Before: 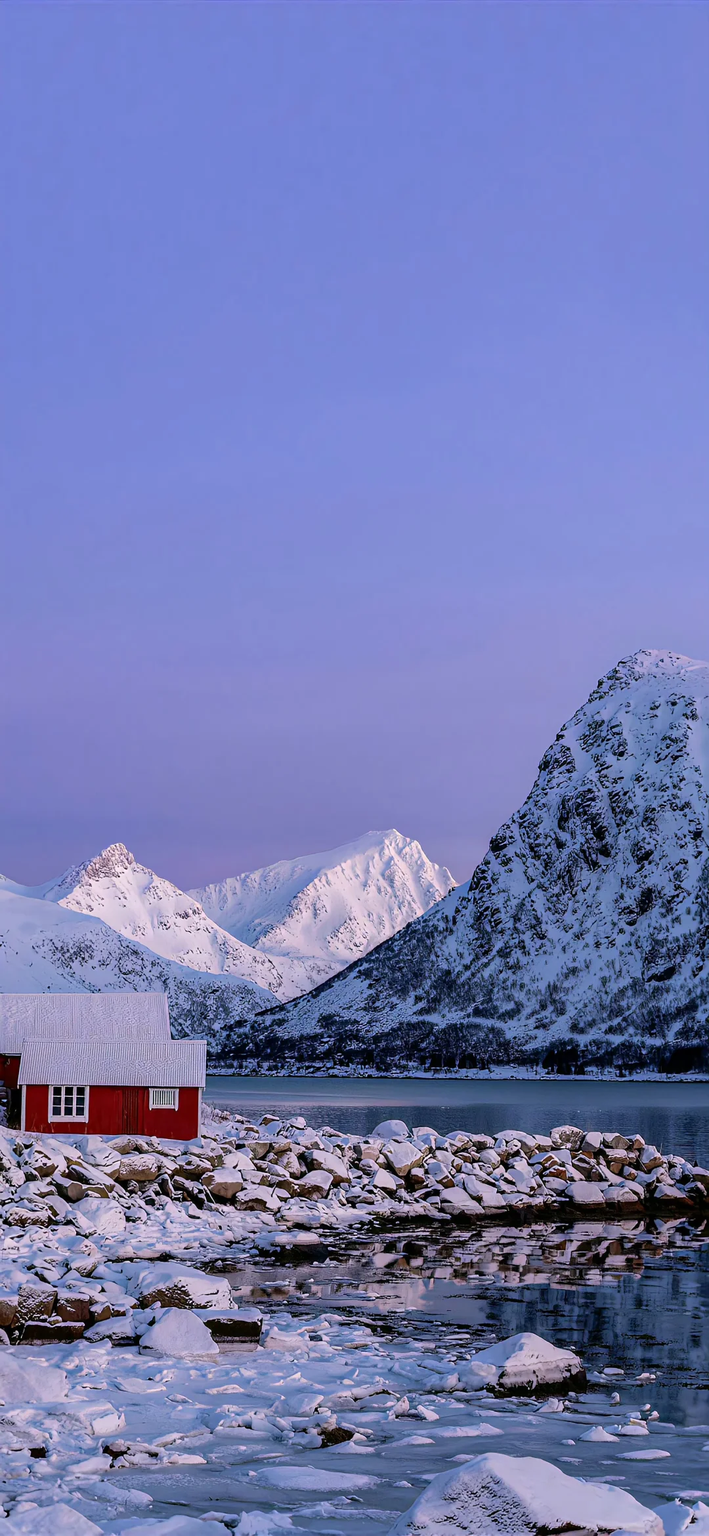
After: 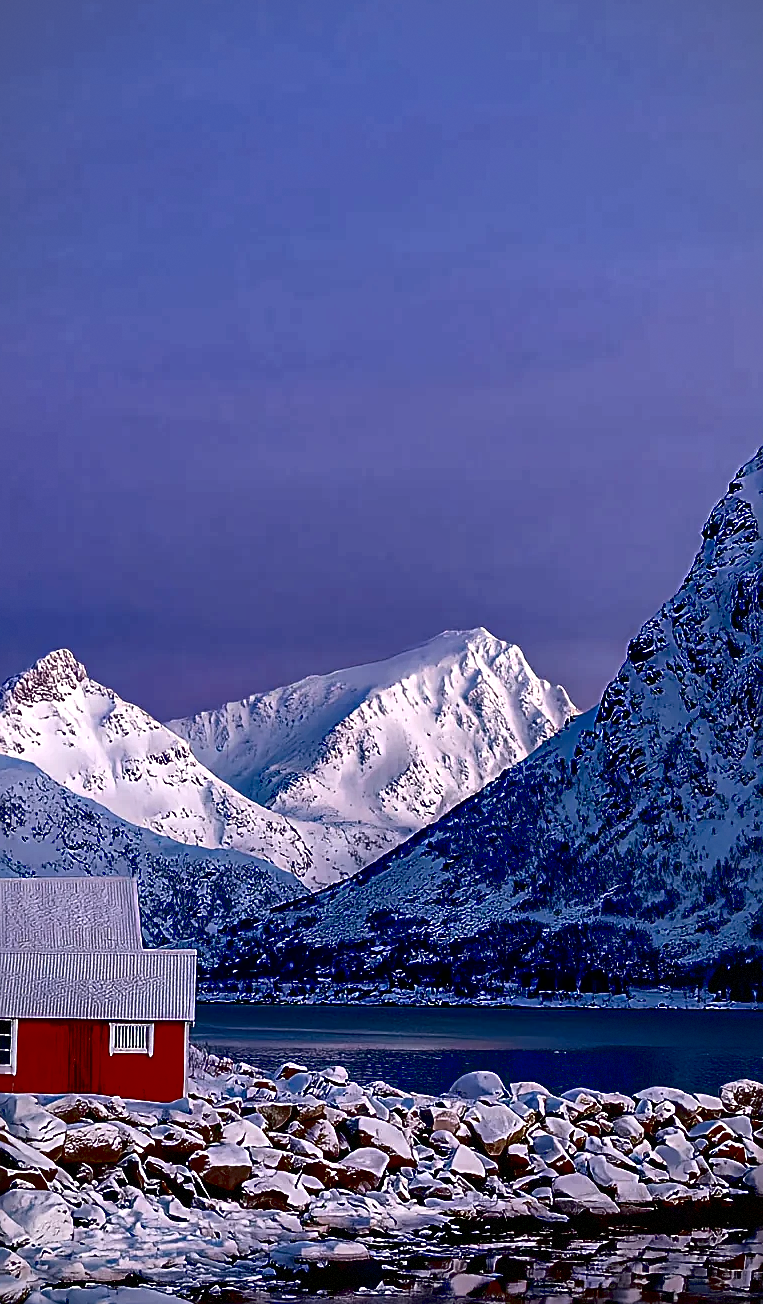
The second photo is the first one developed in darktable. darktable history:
exposure: black level correction 0.04, exposure 0.499 EV, compensate exposure bias true, compensate highlight preservation false
vignetting: fall-off start 72.21%, fall-off radius 107.24%, brightness -0.472, width/height ratio 0.732, dithering 8-bit output
shadows and highlights: shadows 20.81, highlights -36.08, soften with gaussian
local contrast: mode bilateral grid, contrast 20, coarseness 49, detail 119%, midtone range 0.2
sharpen: on, module defaults
crop: left 11.018%, top 27.211%, right 18.242%, bottom 17.074%
contrast brightness saturation: contrast 0.094, brightness -0.576, saturation 0.175
color correction: highlights b* 0.058, saturation 0.811
